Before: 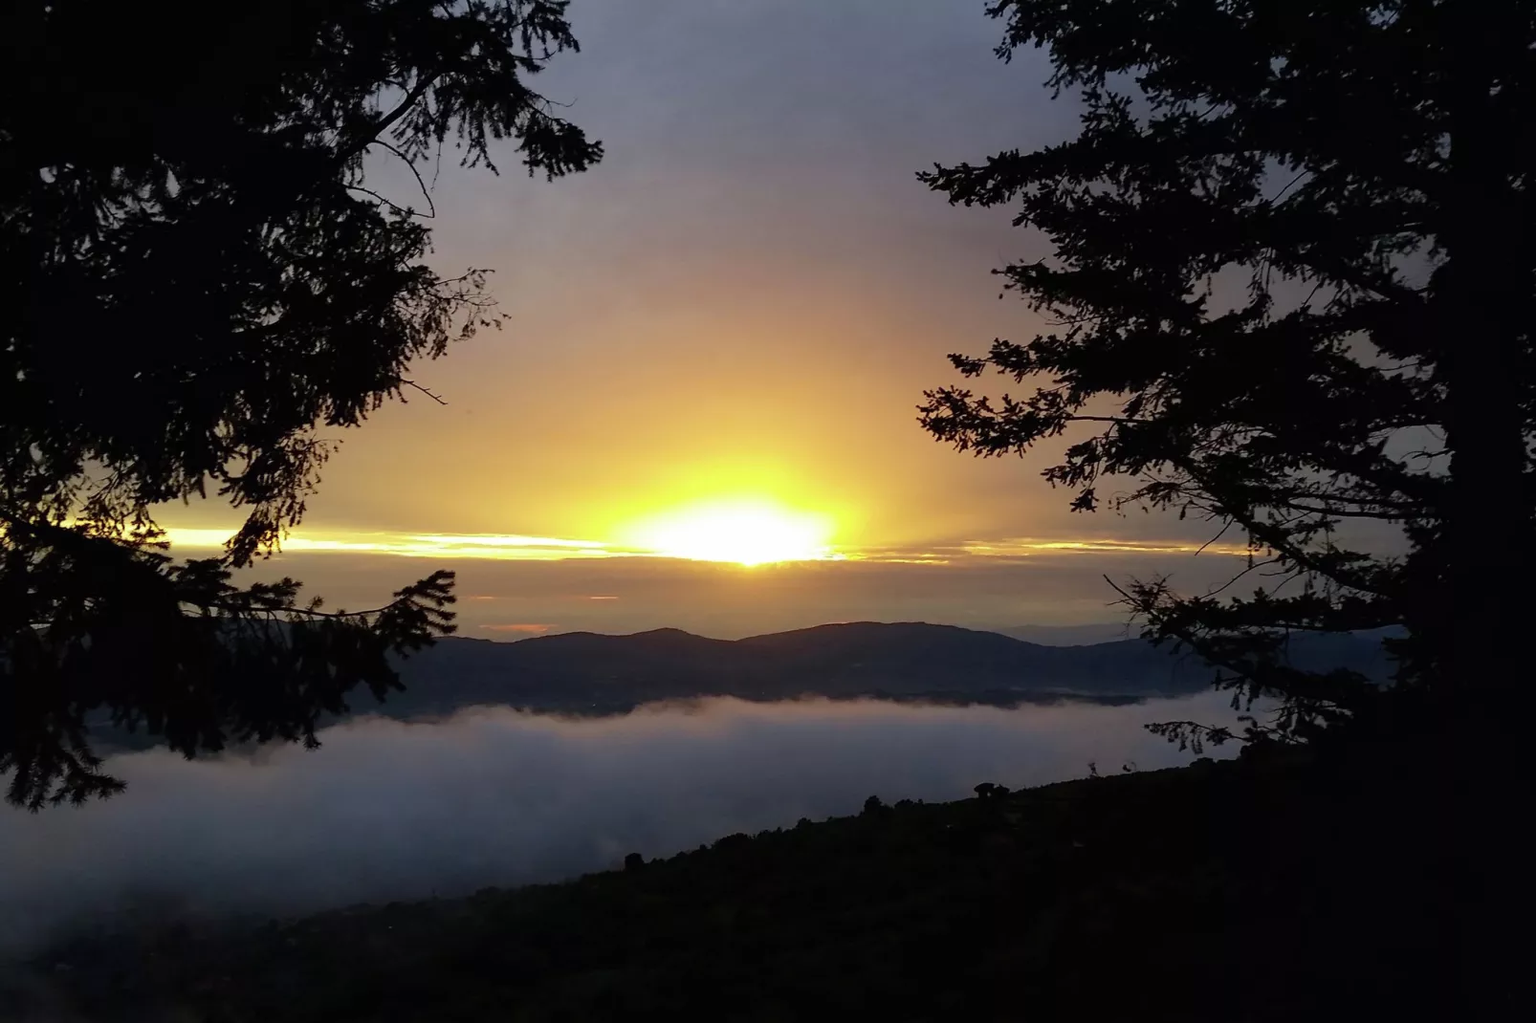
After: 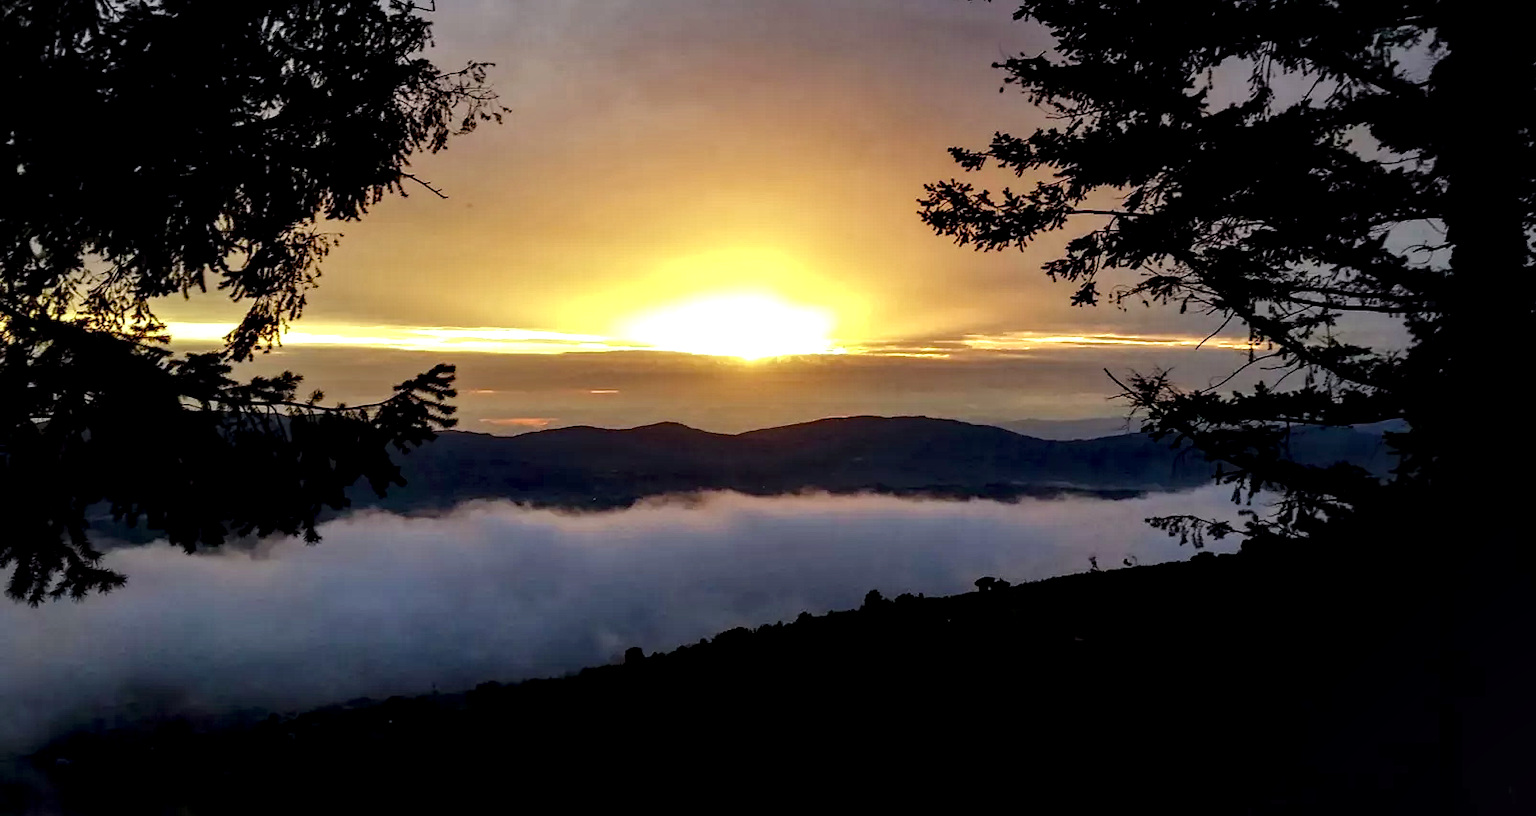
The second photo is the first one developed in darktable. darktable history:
color balance rgb: shadows lift › chroma 1.828%, shadows lift › hue 263.15°, perceptual saturation grading › global saturation 20%, perceptual saturation grading › highlights -25.857%, perceptual saturation grading › shadows 49.291%
crop and rotate: top 20.247%
local contrast: highlights 21%, detail 197%
